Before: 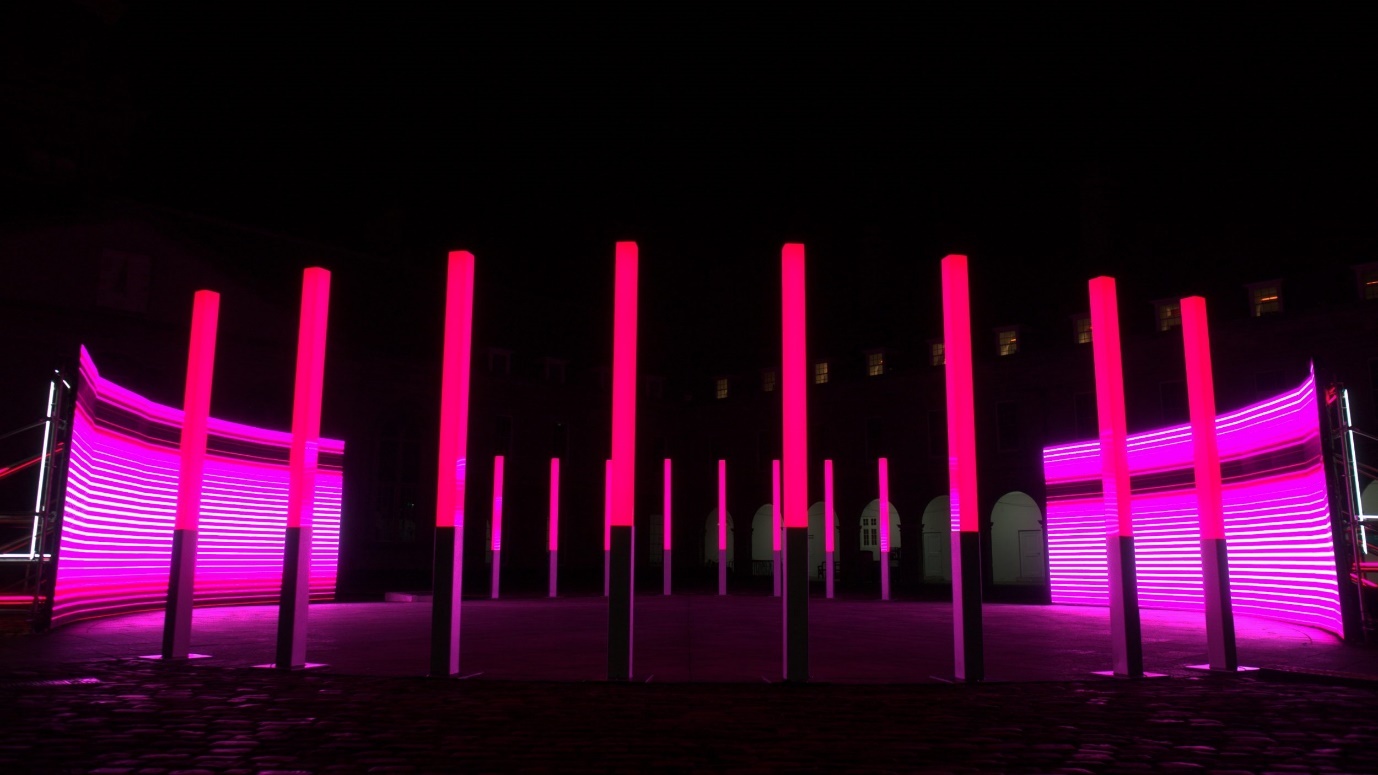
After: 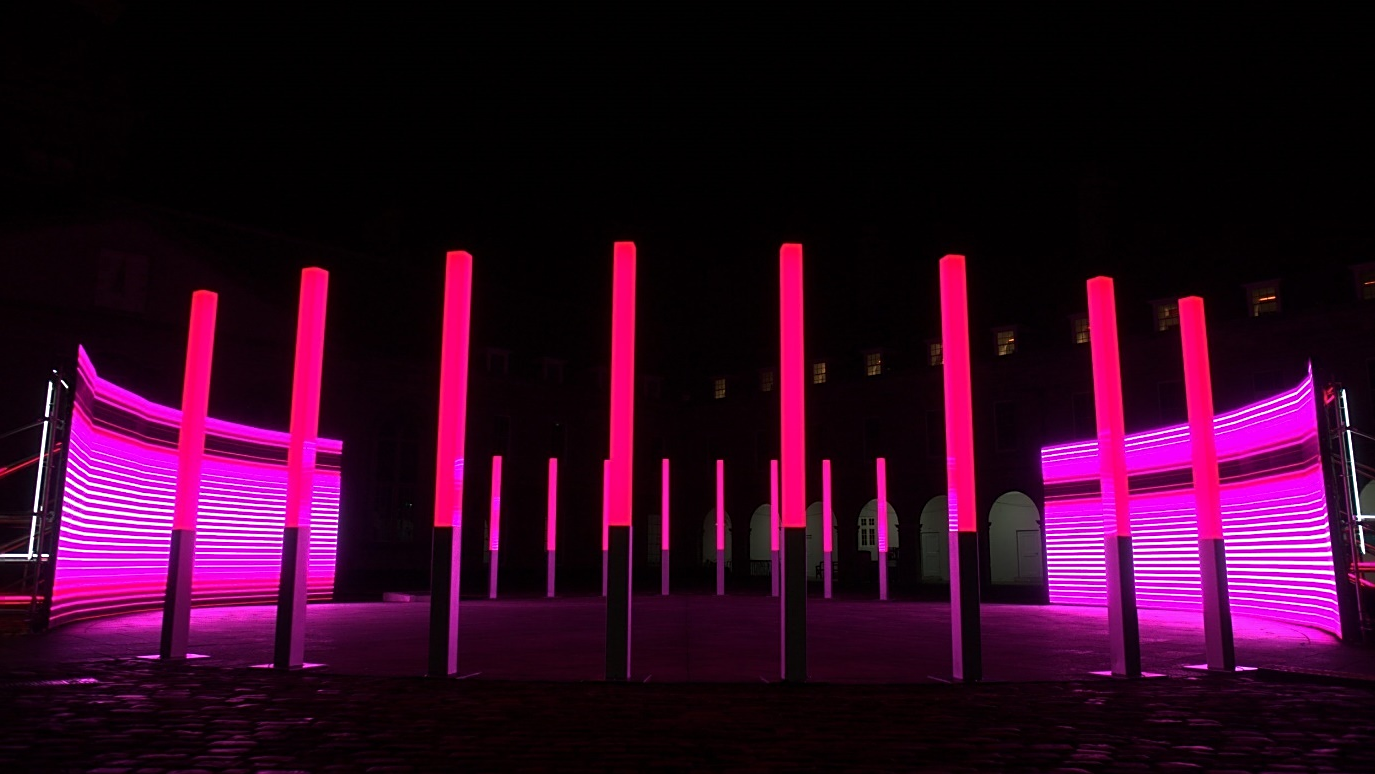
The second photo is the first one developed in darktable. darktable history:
crop and rotate: left 0.146%, bottom 0.005%
sharpen: on, module defaults
